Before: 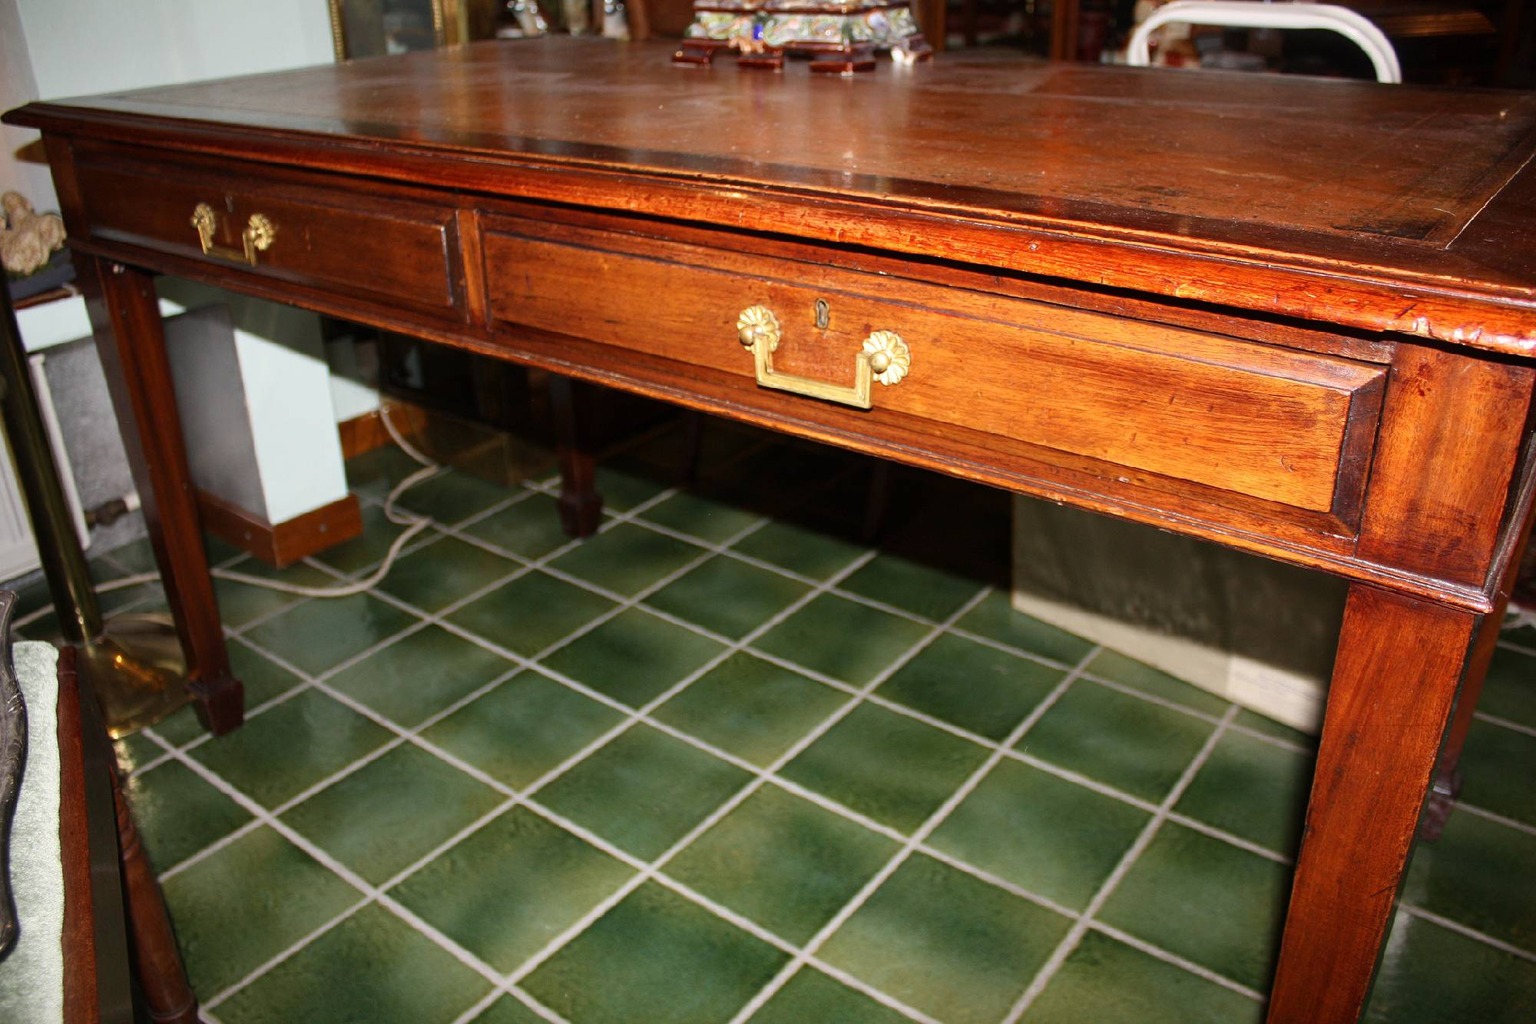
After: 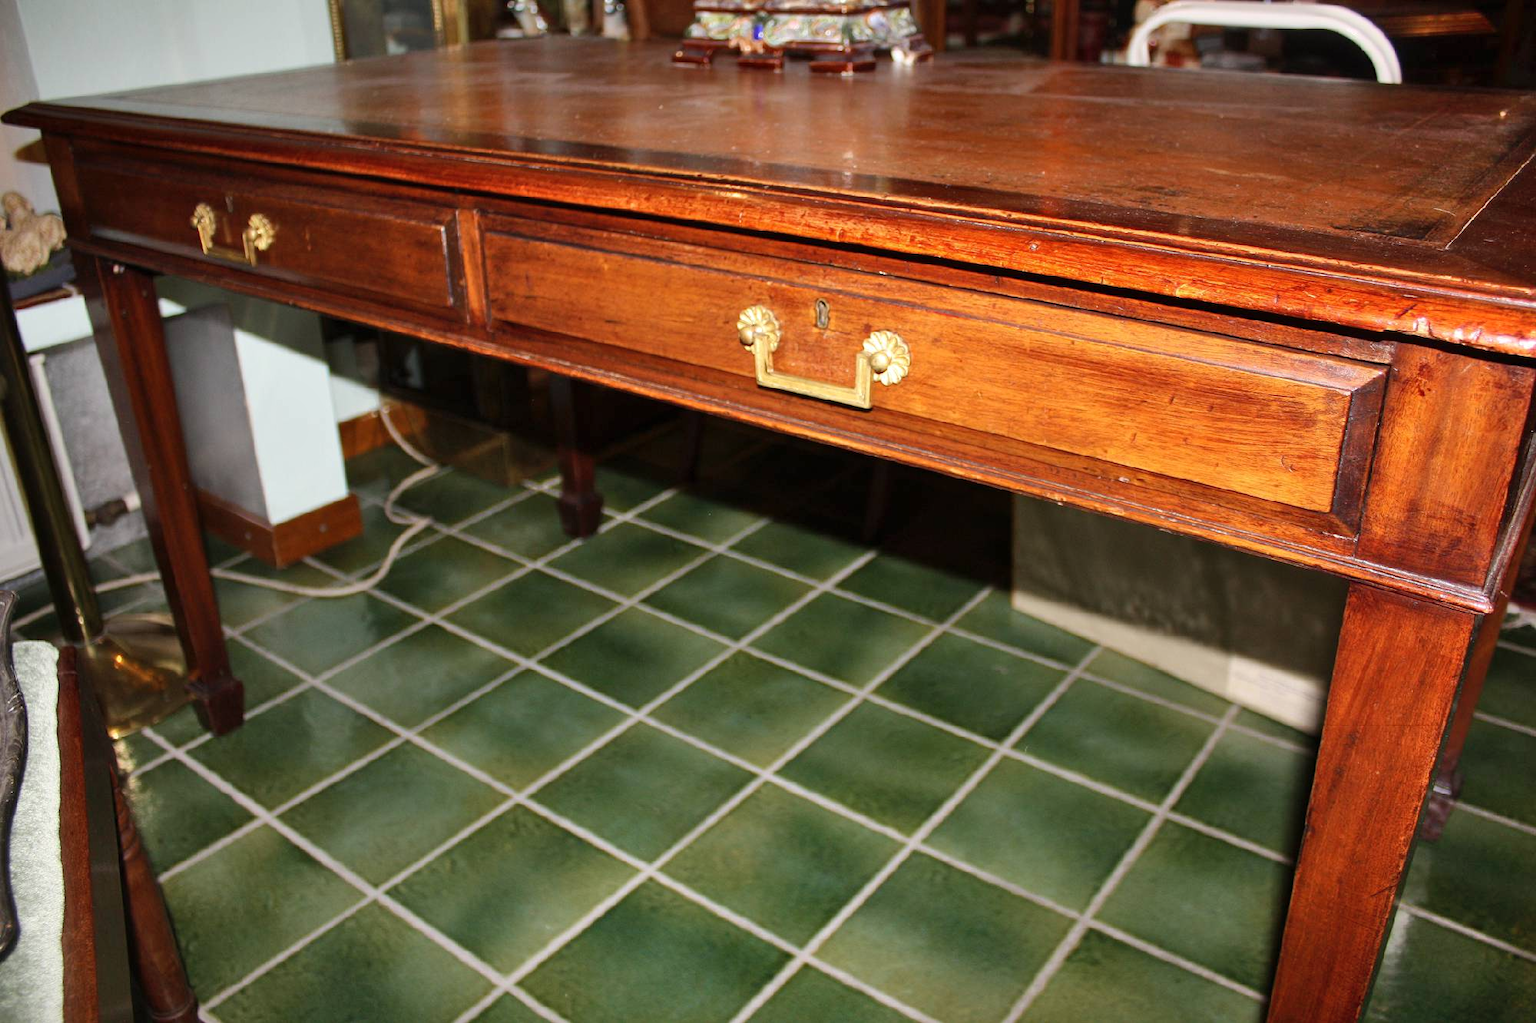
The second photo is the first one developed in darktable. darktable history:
shadows and highlights: low approximation 0.01, soften with gaussian
tone equalizer: on, module defaults
